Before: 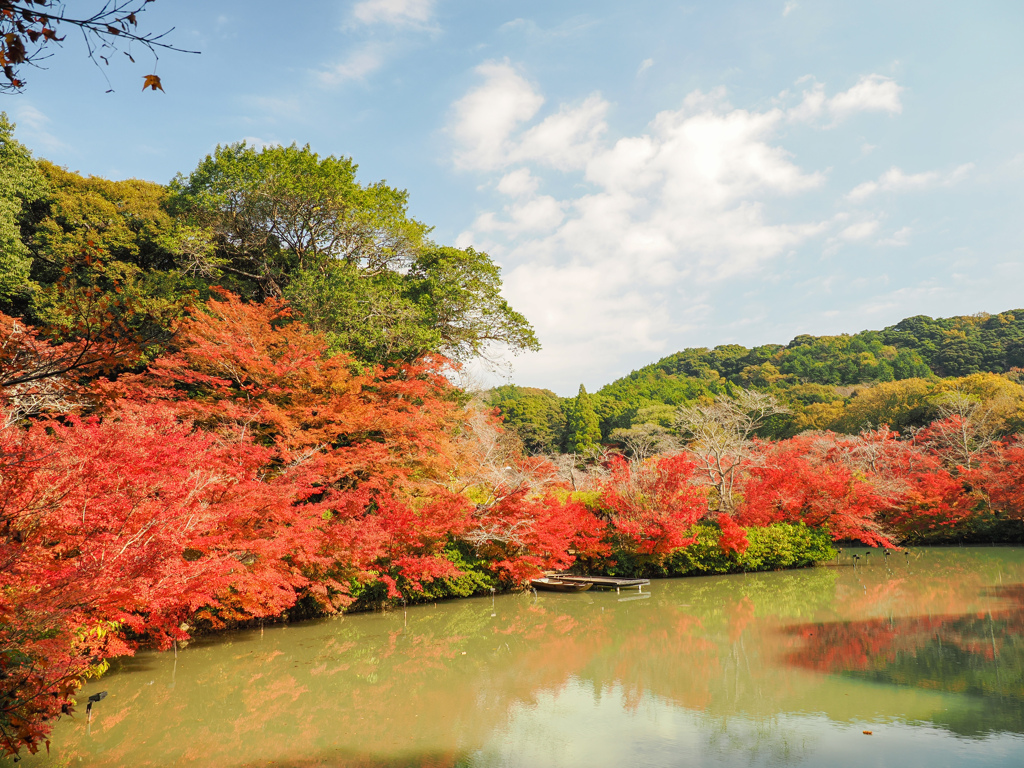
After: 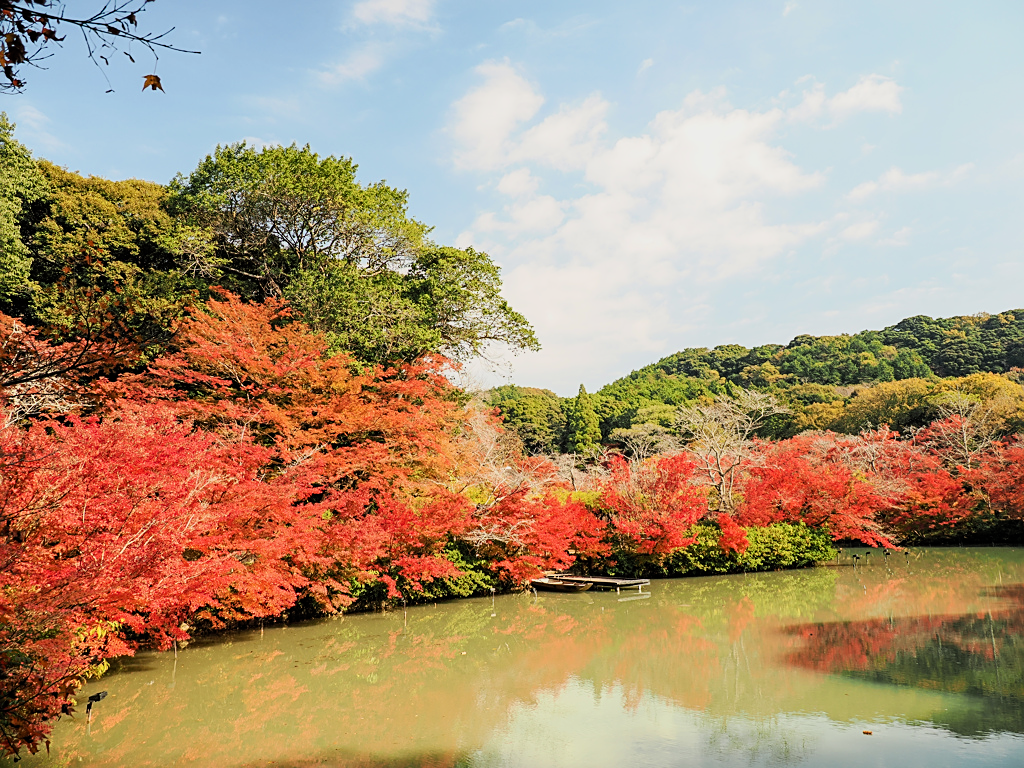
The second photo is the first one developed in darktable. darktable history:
filmic rgb: black relative exposure -16 EV, white relative exposure 5.32 EV, hardness 5.93, contrast 1.246, color science v6 (2022)
sharpen: on, module defaults
shadows and highlights: shadows -1.75, highlights 38.15
